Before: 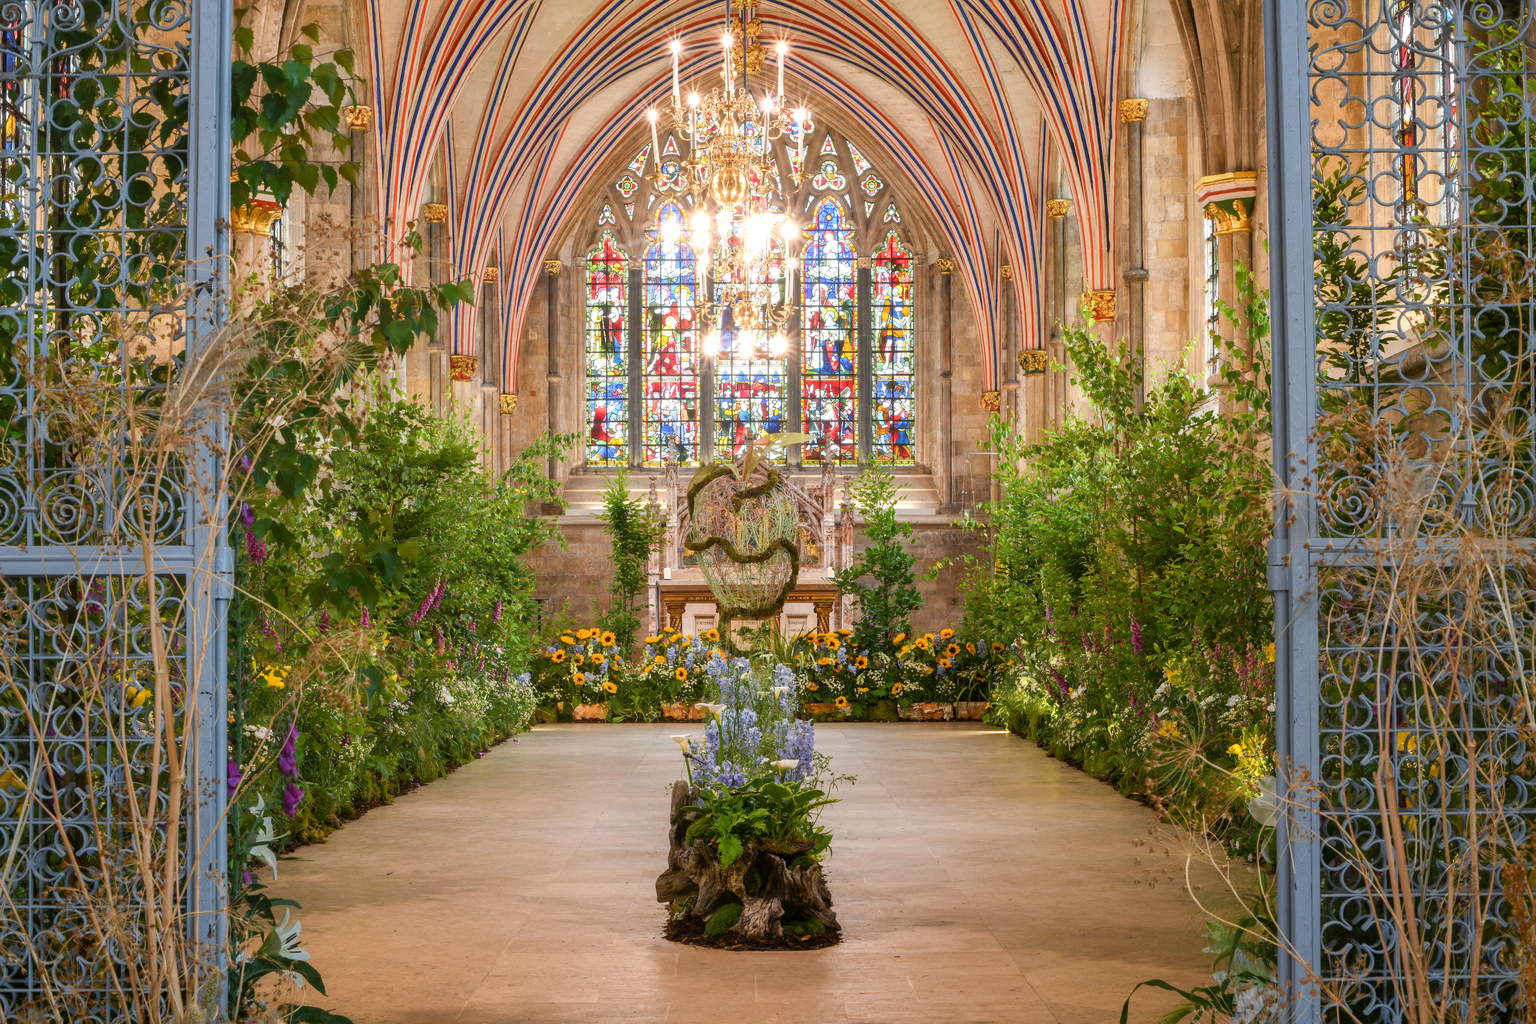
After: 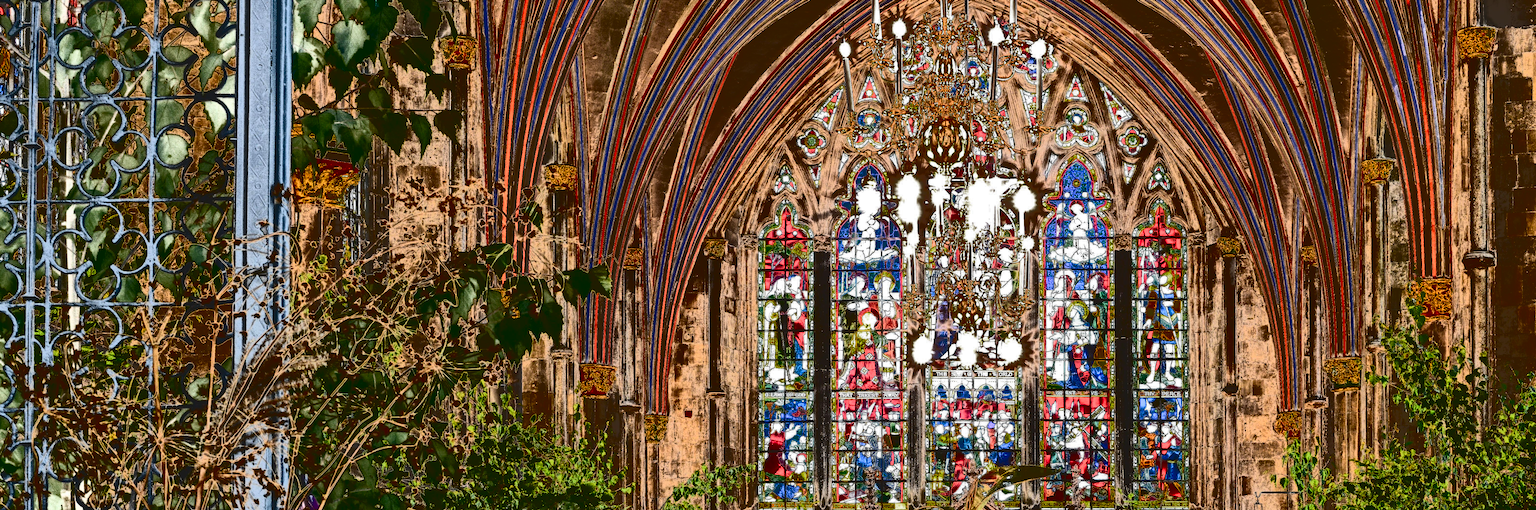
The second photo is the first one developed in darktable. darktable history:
tone curve: curves: ch0 [(0, 0) (0.003, 0.99) (0.011, 0.983) (0.025, 0.934) (0.044, 0.719) (0.069, 0.382) (0.1, 0.204) (0.136, 0.093) (0.177, 0.094) (0.224, 0.093) (0.277, 0.098) (0.335, 0.214) (0.399, 0.616) (0.468, 0.827) (0.543, 0.464) (0.623, 0.145) (0.709, 0.127) (0.801, 0.187) (0.898, 0.203) (1, 1)], color space Lab, independent channels, preserve colors none
crop: left 0.566%, top 7.64%, right 23.193%, bottom 54.378%
contrast brightness saturation: contrast 0.096, brightness -0.266, saturation 0.147
